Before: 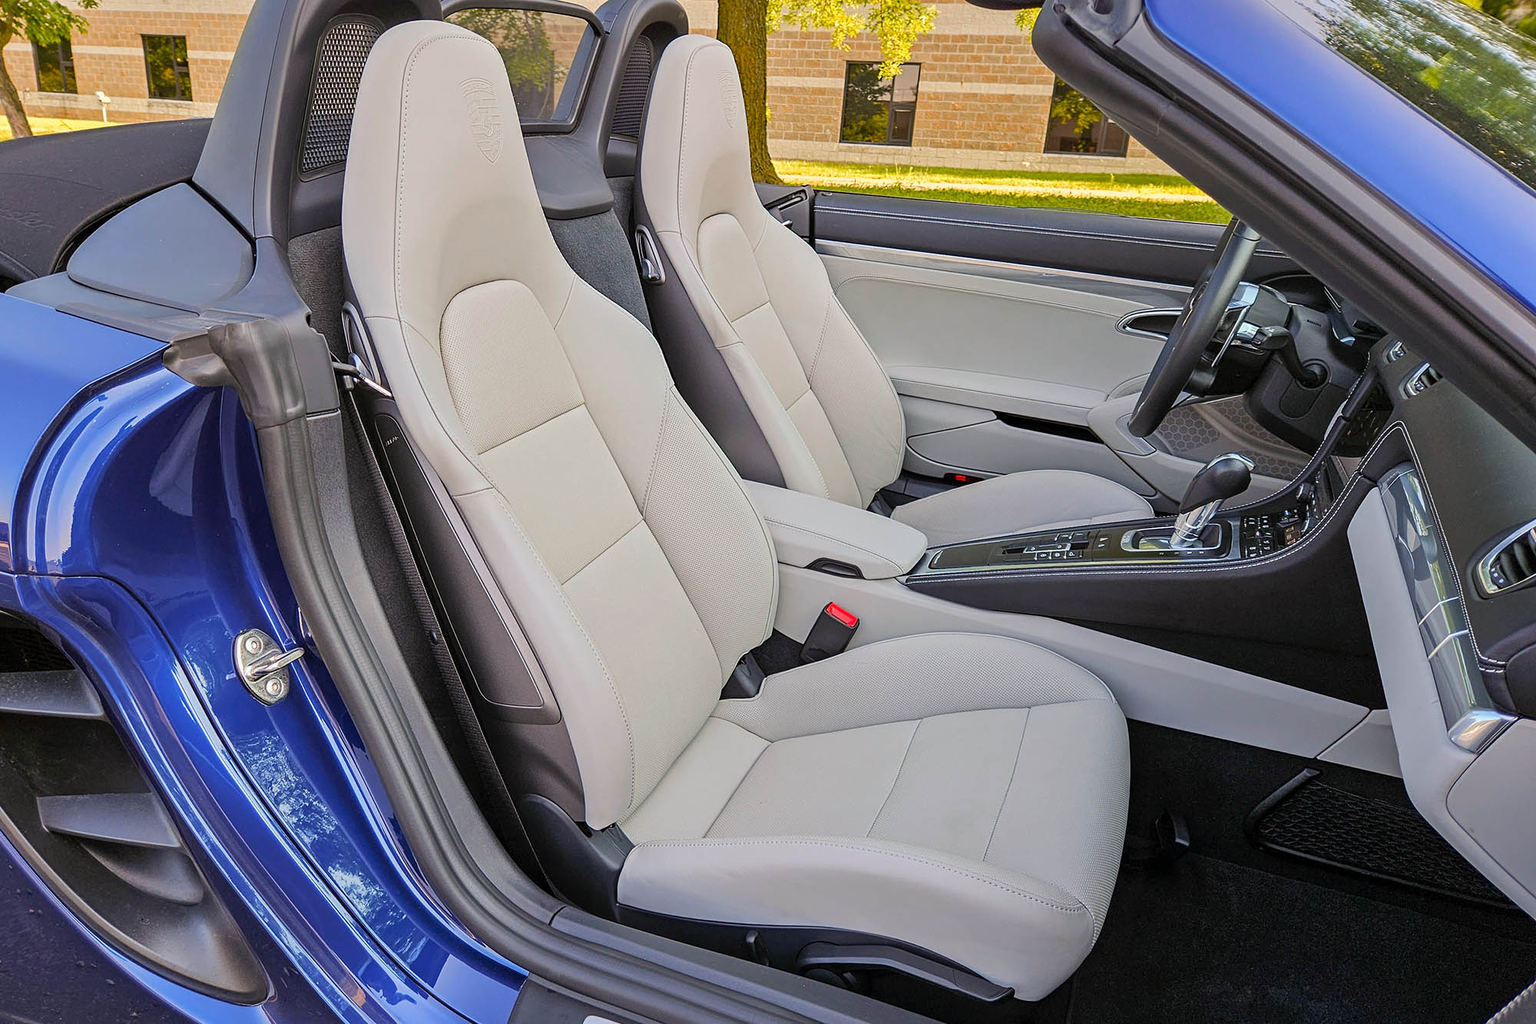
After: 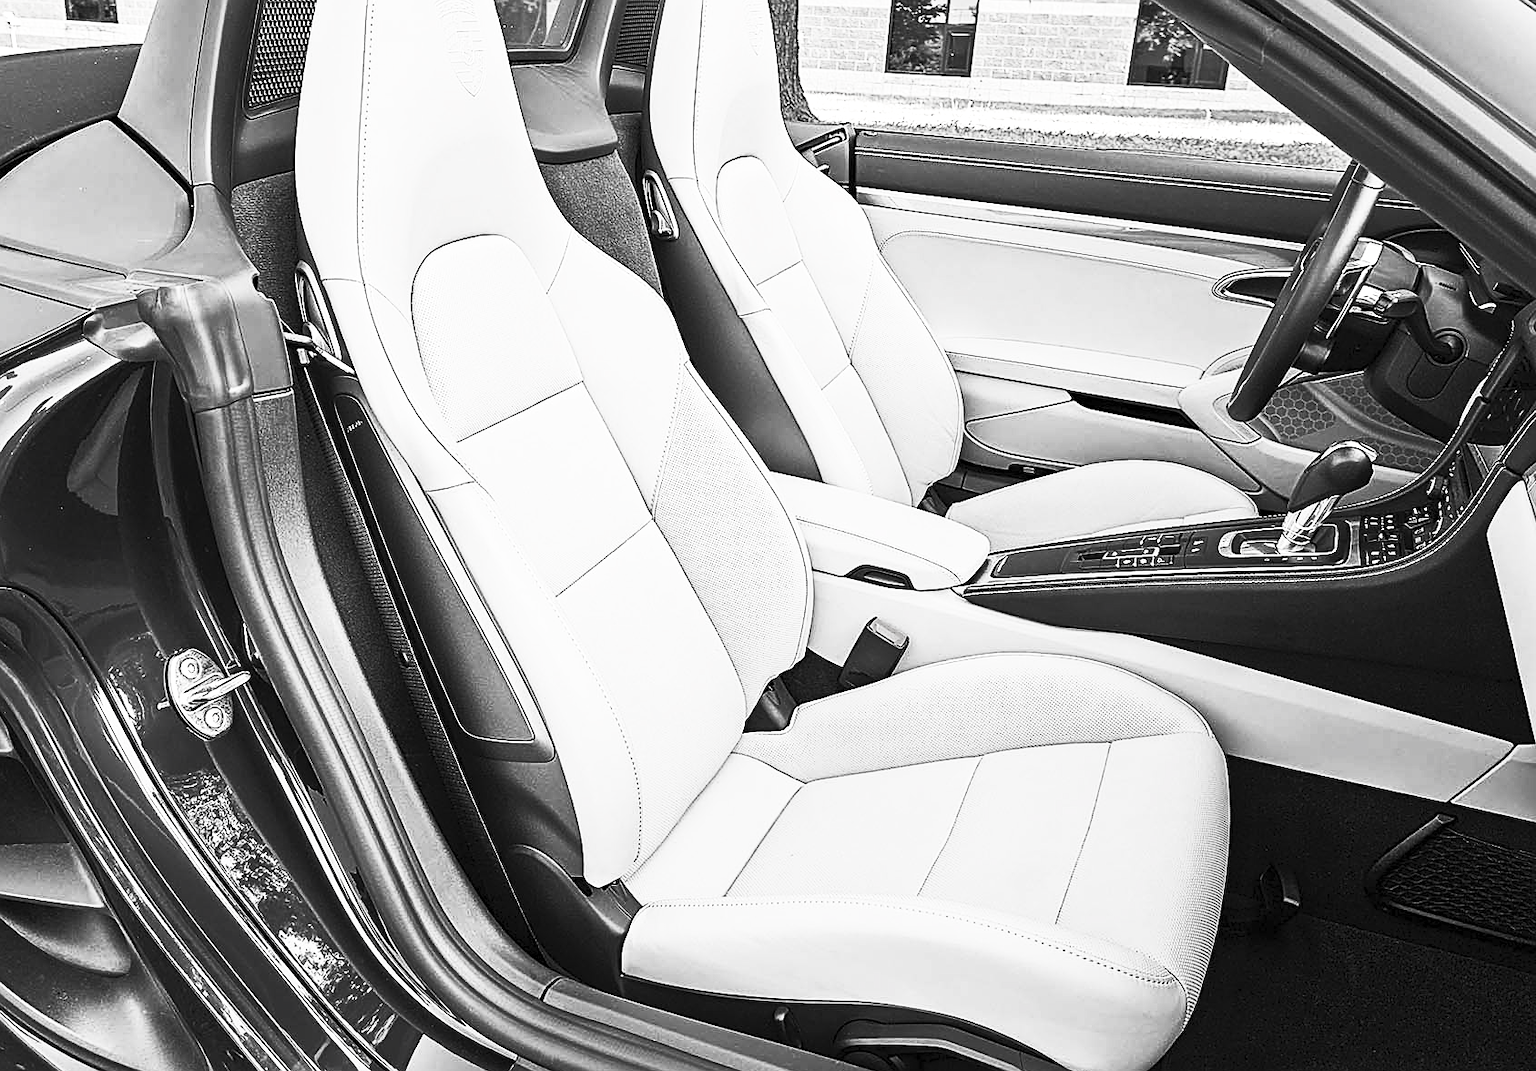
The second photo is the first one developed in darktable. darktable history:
sharpen: amount 0.484
exposure: exposure -0.013 EV, compensate highlight preservation false
contrast brightness saturation: contrast 0.524, brightness 0.467, saturation -0.995
color balance rgb: highlights gain › chroma 1.541%, highlights gain › hue 311.23°, linear chroma grading › global chroma 14.402%, perceptual saturation grading › global saturation 9.228%, perceptual saturation grading › highlights -12.772%, perceptual saturation grading › mid-tones 14.236%, perceptual saturation grading › shadows 22.308%, perceptual brilliance grading › global brilliance 15.523%, perceptual brilliance grading › shadows -35.263%
crop: left 6.059%, top 7.958%, right 9.542%, bottom 3.745%
